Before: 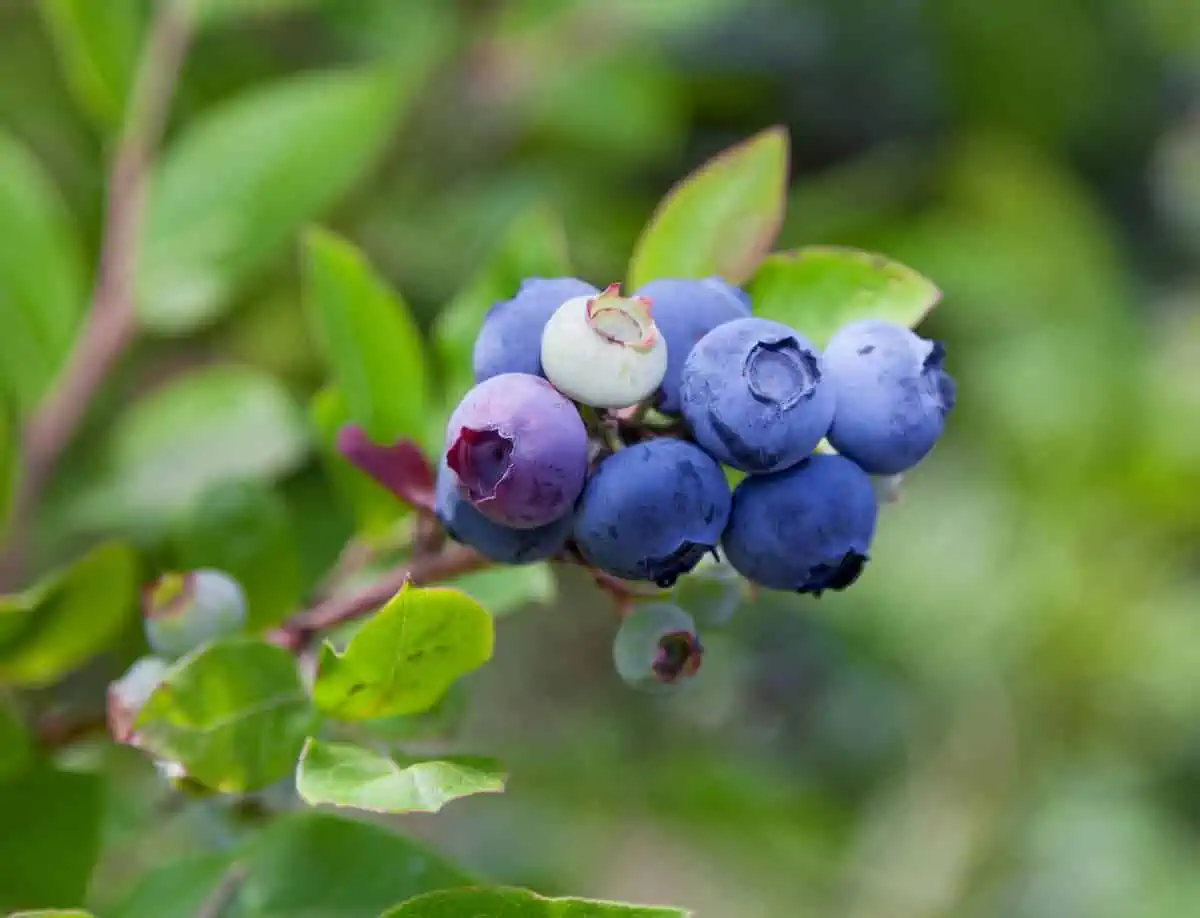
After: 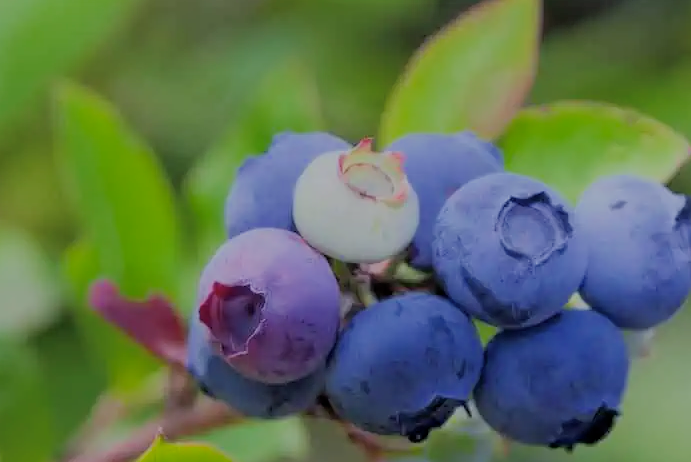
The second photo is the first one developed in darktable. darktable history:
filmic rgb: middle gray luminance 2.55%, black relative exposure -9.91 EV, white relative exposure 7 EV, dynamic range scaling 9.97%, target black luminance 0%, hardness 3.17, latitude 43.61%, contrast 0.665, highlights saturation mix 4.56%, shadows ↔ highlights balance 13.25%, color science v6 (2022), iterations of high-quality reconstruction 0
crop: left 20.747%, top 15.816%, right 21.64%, bottom 33.847%
